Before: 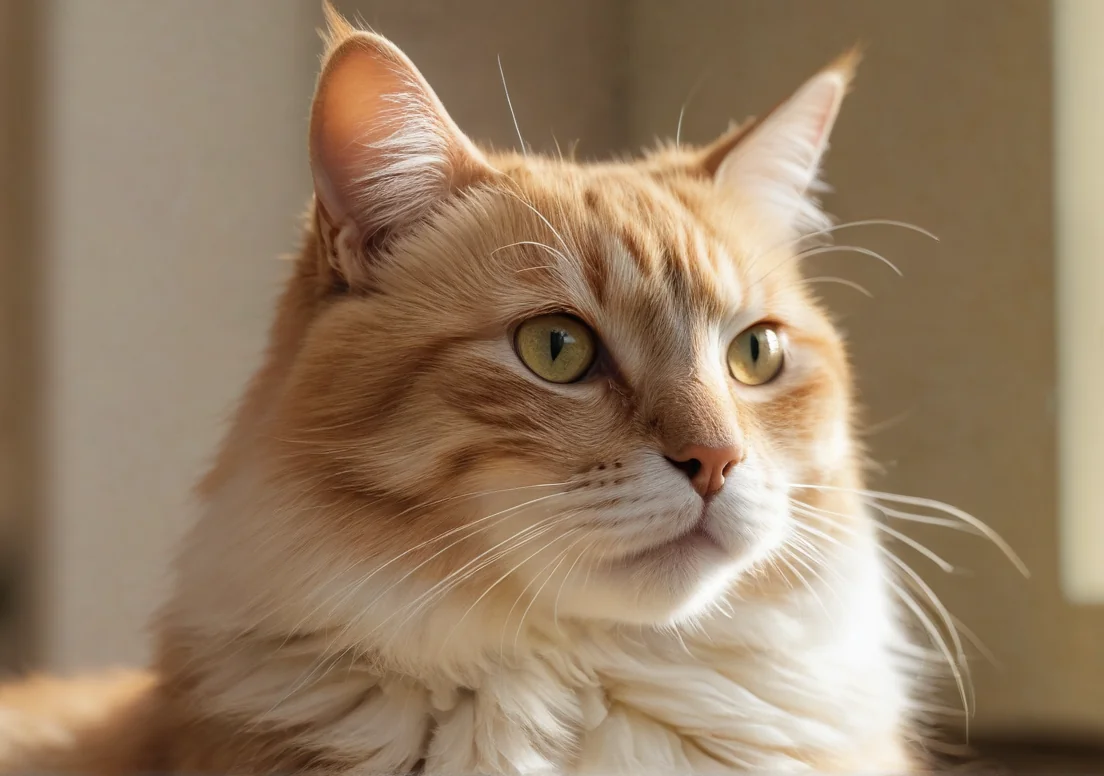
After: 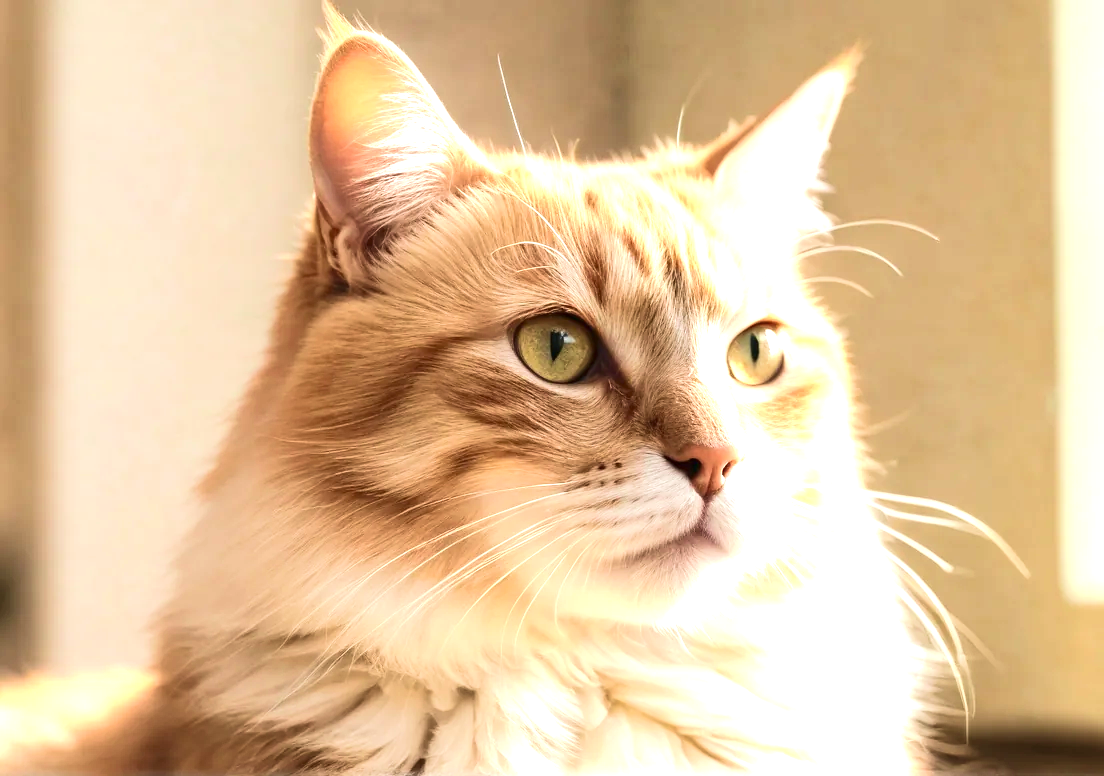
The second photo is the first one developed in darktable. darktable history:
tone curve: curves: ch0 [(0, 0) (0.055, 0.031) (0.282, 0.215) (0.729, 0.785) (1, 1)], color space Lab, independent channels, preserve colors none
exposure: black level correction 0, exposure 1.447 EV, compensate highlight preservation false
velvia: on, module defaults
